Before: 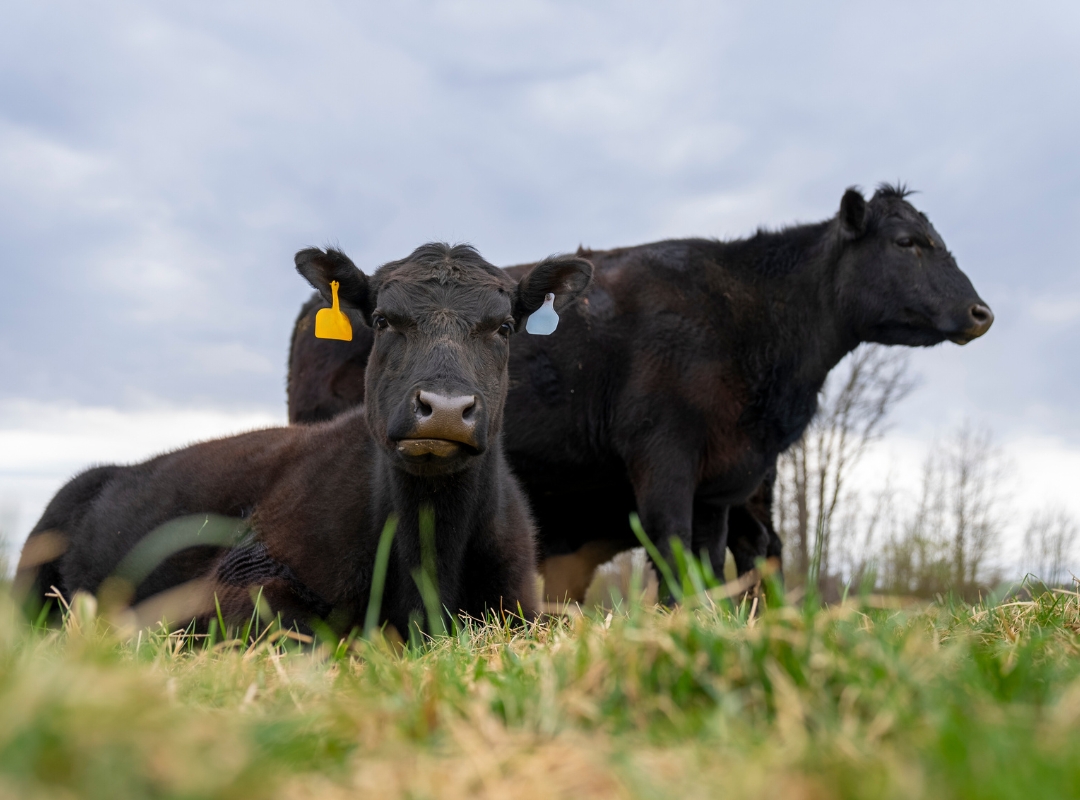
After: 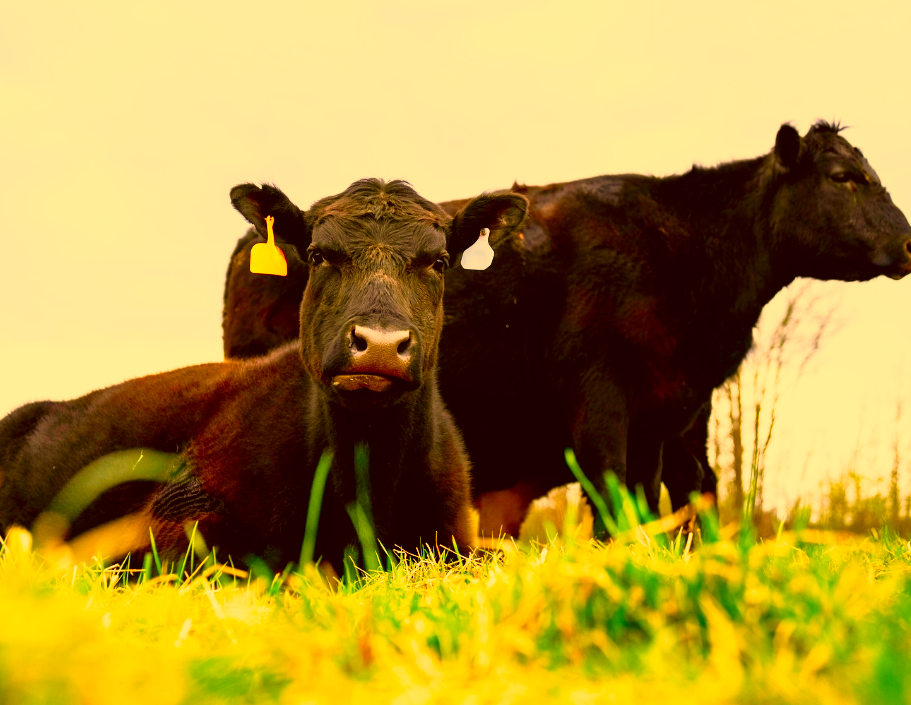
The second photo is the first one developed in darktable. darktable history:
contrast brightness saturation: contrast 0.066, brightness -0.128, saturation 0.05
crop: left 6.104%, top 8.159%, right 9.526%, bottom 3.69%
base curve: curves: ch0 [(0, 0) (0.012, 0.01) (0.073, 0.168) (0.31, 0.711) (0.645, 0.957) (1, 1)], preserve colors none
color correction: highlights a* 10.98, highlights b* 30.48, shadows a* 2.75, shadows b* 17.35, saturation 1.73
